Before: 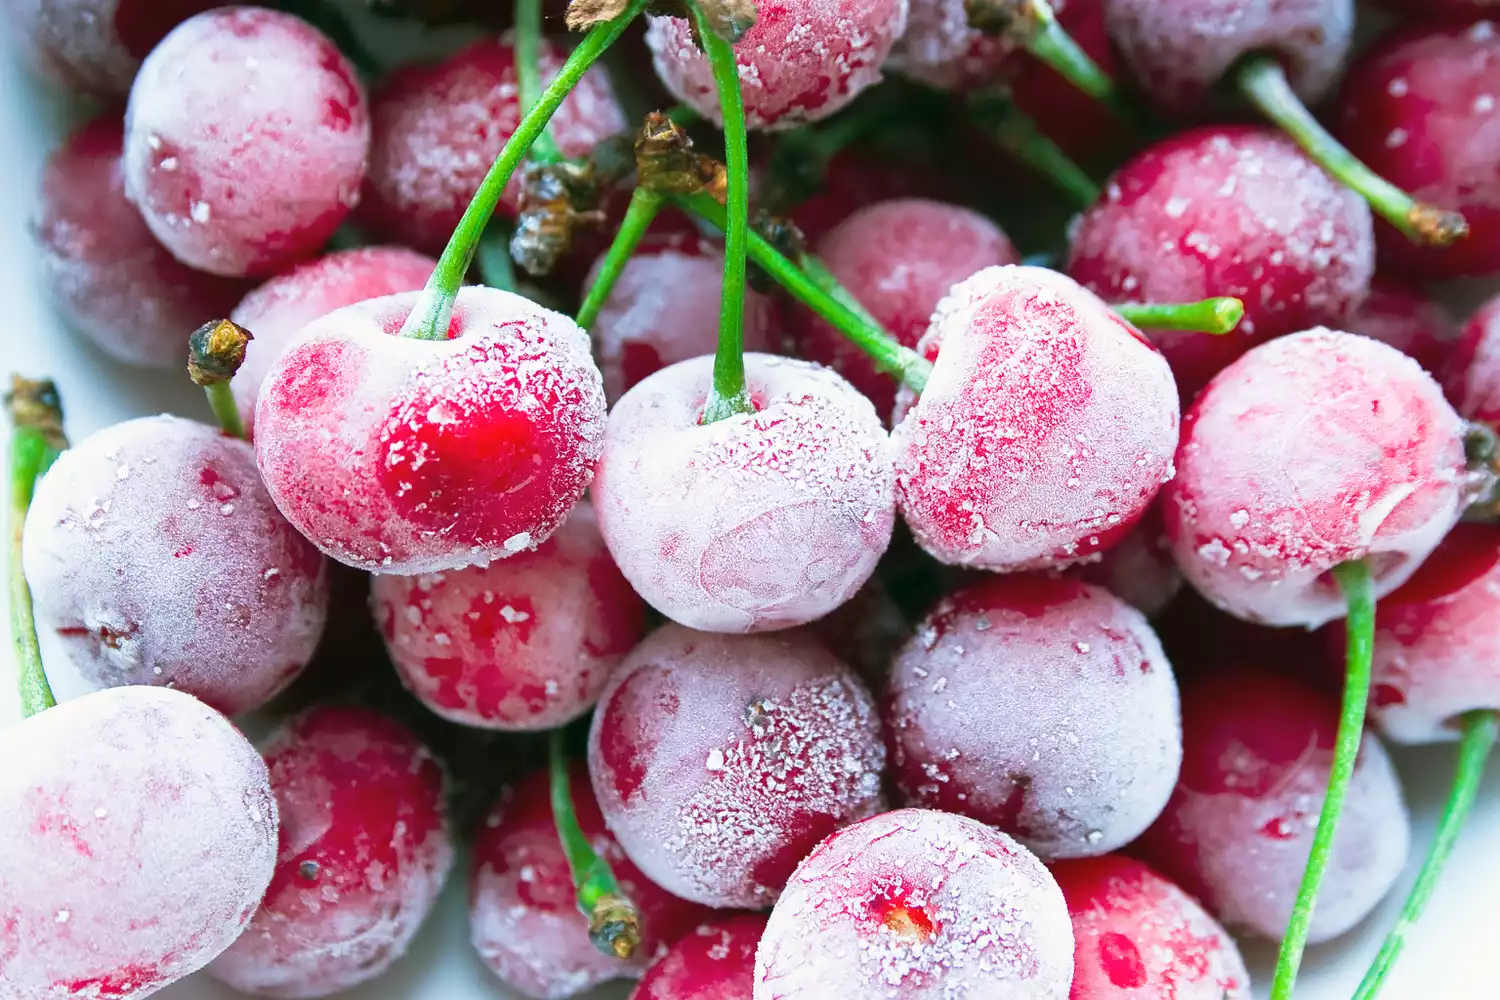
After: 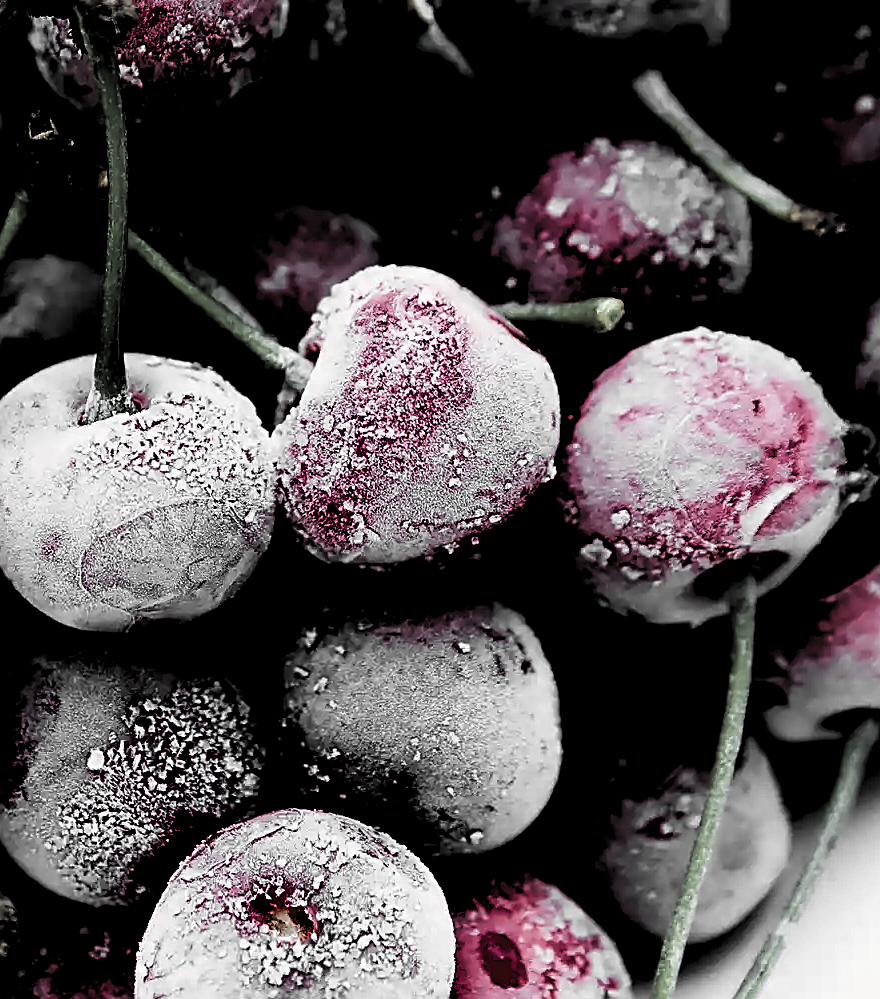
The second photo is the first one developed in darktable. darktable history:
crop: left 41.303%
sharpen: on, module defaults
levels: levels [0.514, 0.759, 1]
color zones: curves: ch1 [(0, 0.831) (0.08, 0.771) (0.157, 0.268) (0.241, 0.207) (0.562, -0.005) (0.714, -0.013) (0.876, 0.01) (1, 0.831)]
